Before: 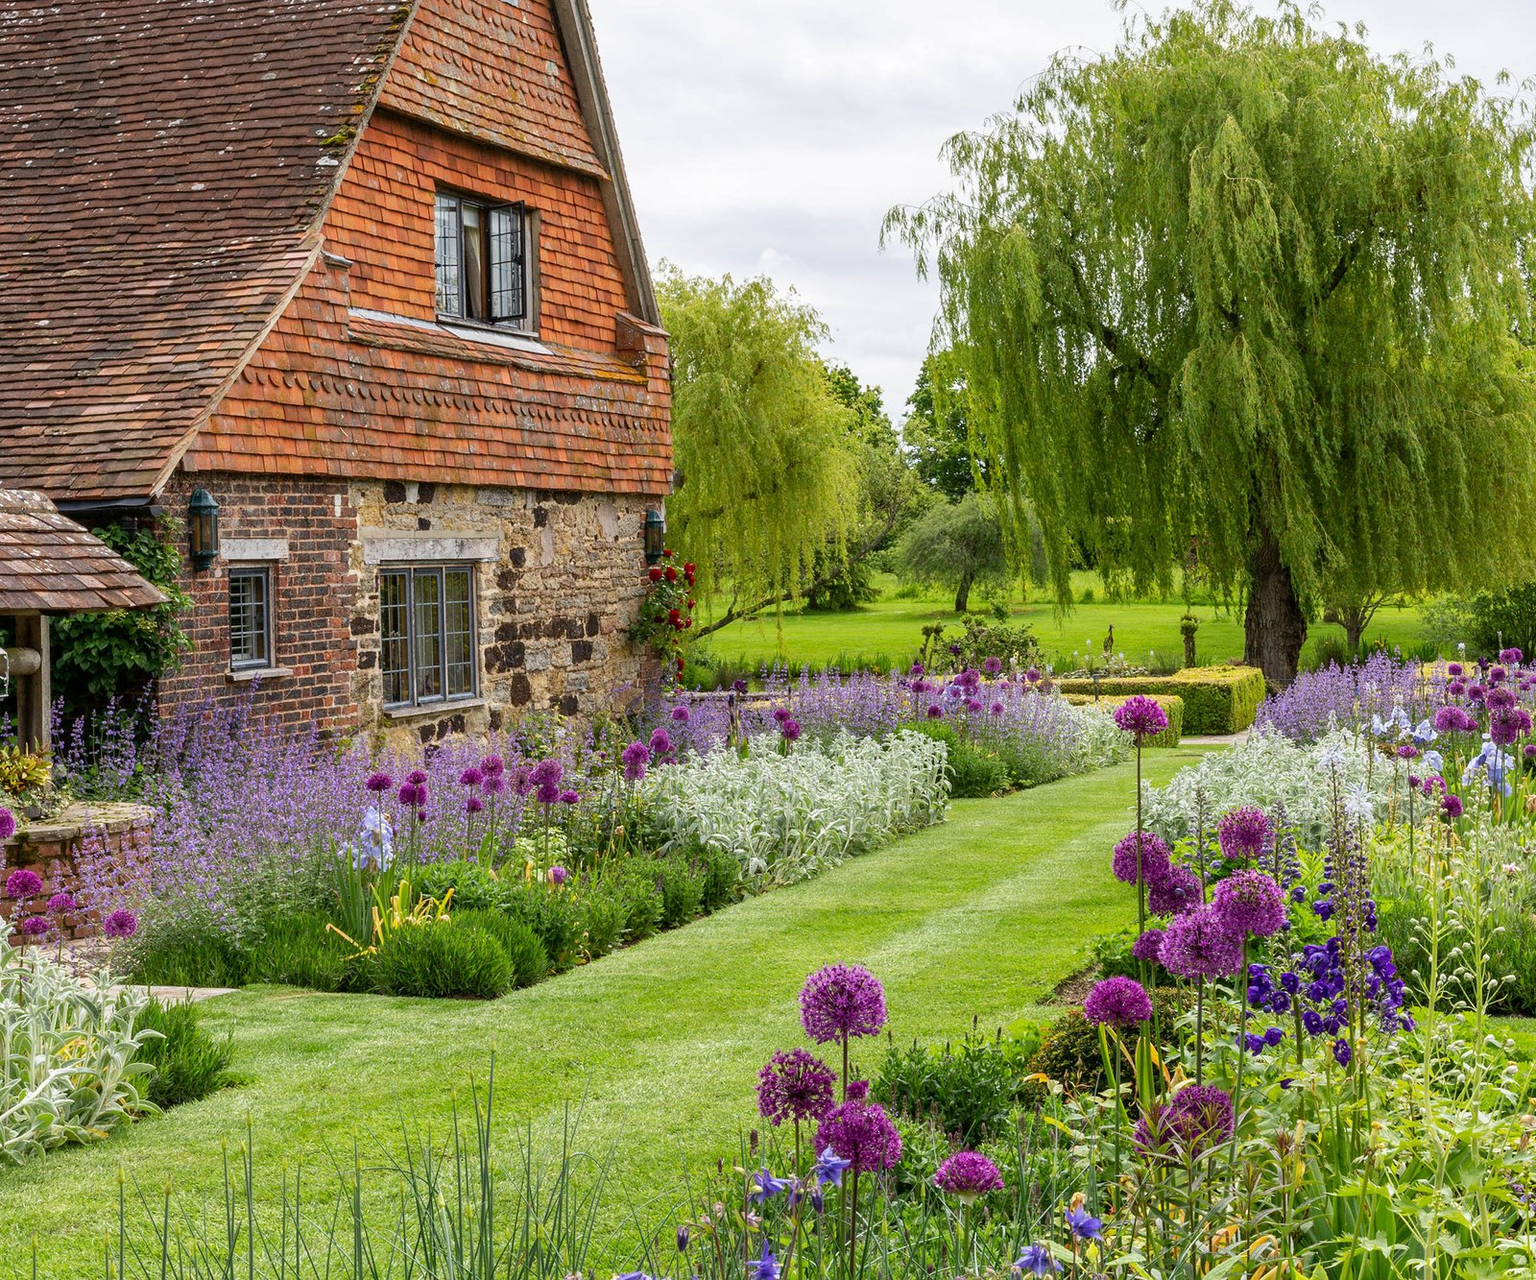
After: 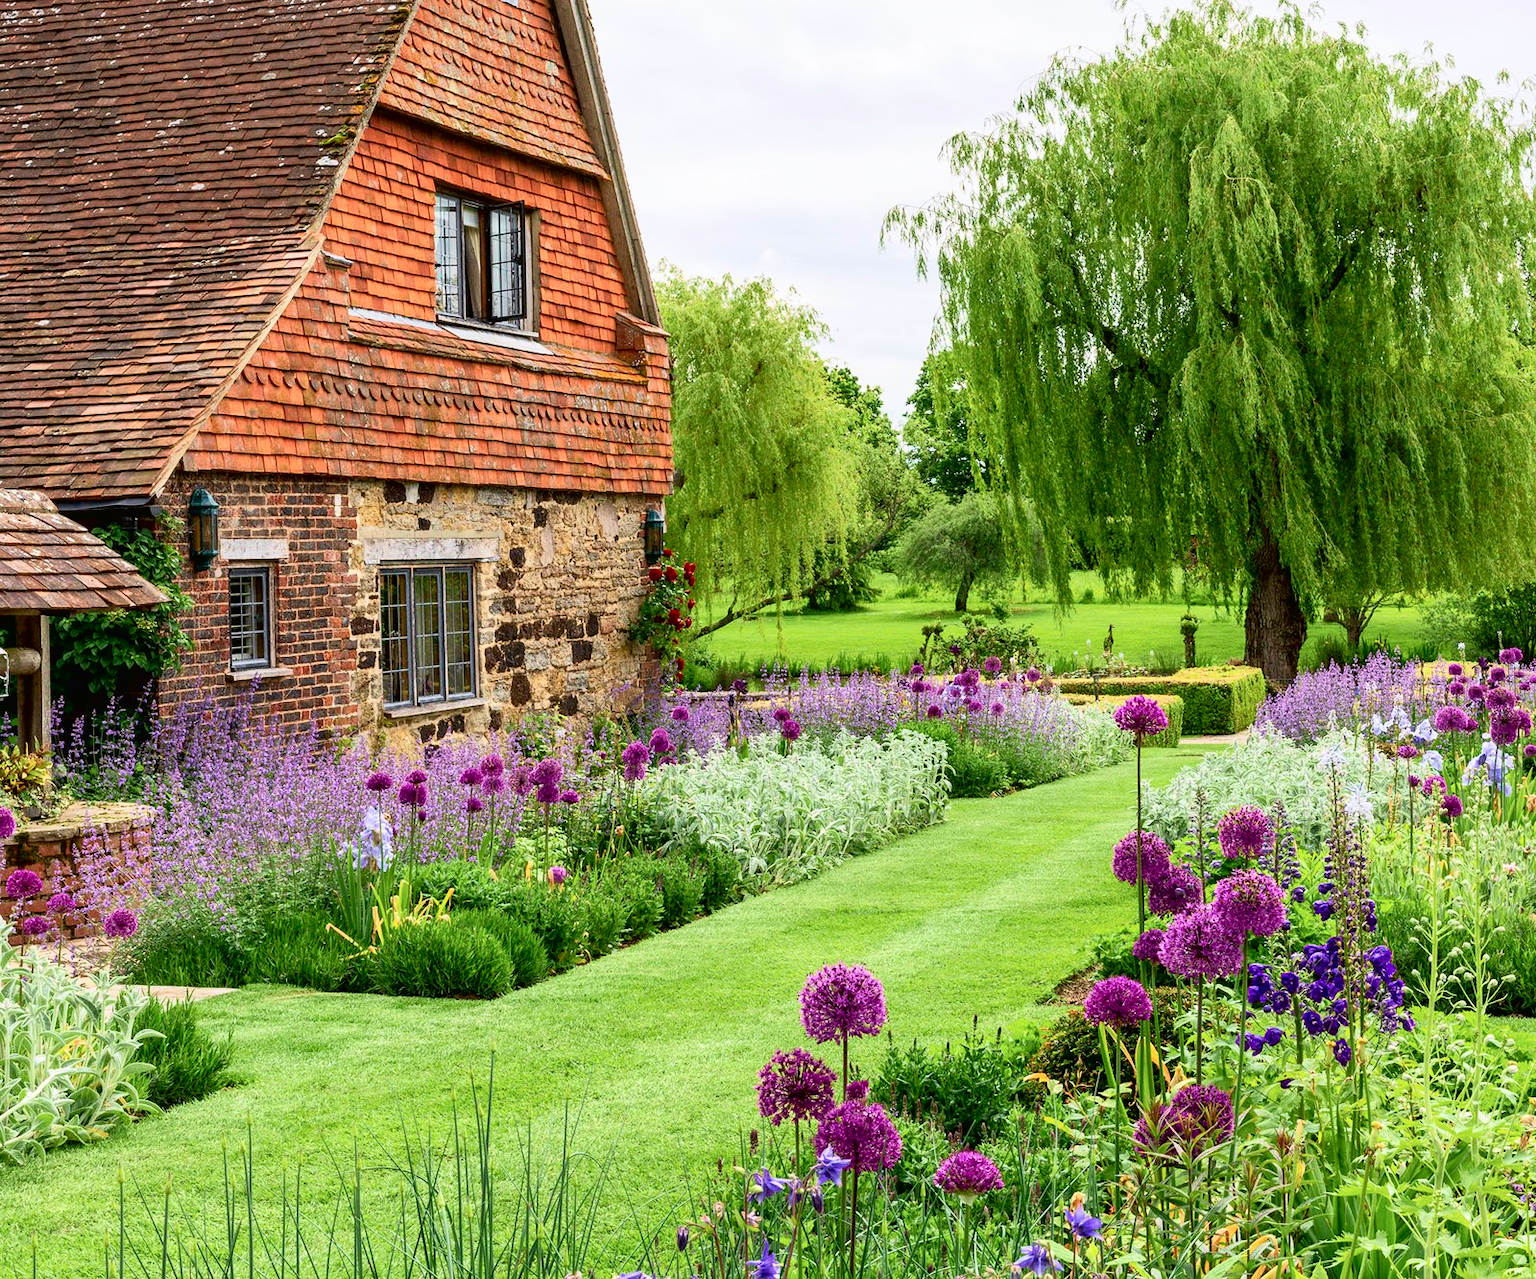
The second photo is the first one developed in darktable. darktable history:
tone curve: curves: ch0 [(0, 0.013) (0.054, 0.018) (0.205, 0.191) (0.289, 0.292) (0.39, 0.424) (0.493, 0.551) (0.647, 0.752) (0.796, 0.887) (1, 0.998)]; ch1 [(0, 0) (0.371, 0.339) (0.477, 0.452) (0.494, 0.495) (0.501, 0.501) (0.51, 0.516) (0.54, 0.557) (0.572, 0.605) (0.66, 0.701) (0.783, 0.804) (1, 1)]; ch2 [(0, 0) (0.32, 0.281) (0.403, 0.399) (0.441, 0.428) (0.47, 0.469) (0.498, 0.496) (0.524, 0.543) (0.551, 0.579) (0.633, 0.665) (0.7, 0.711) (1, 1)], color space Lab, independent channels, preserve colors none
